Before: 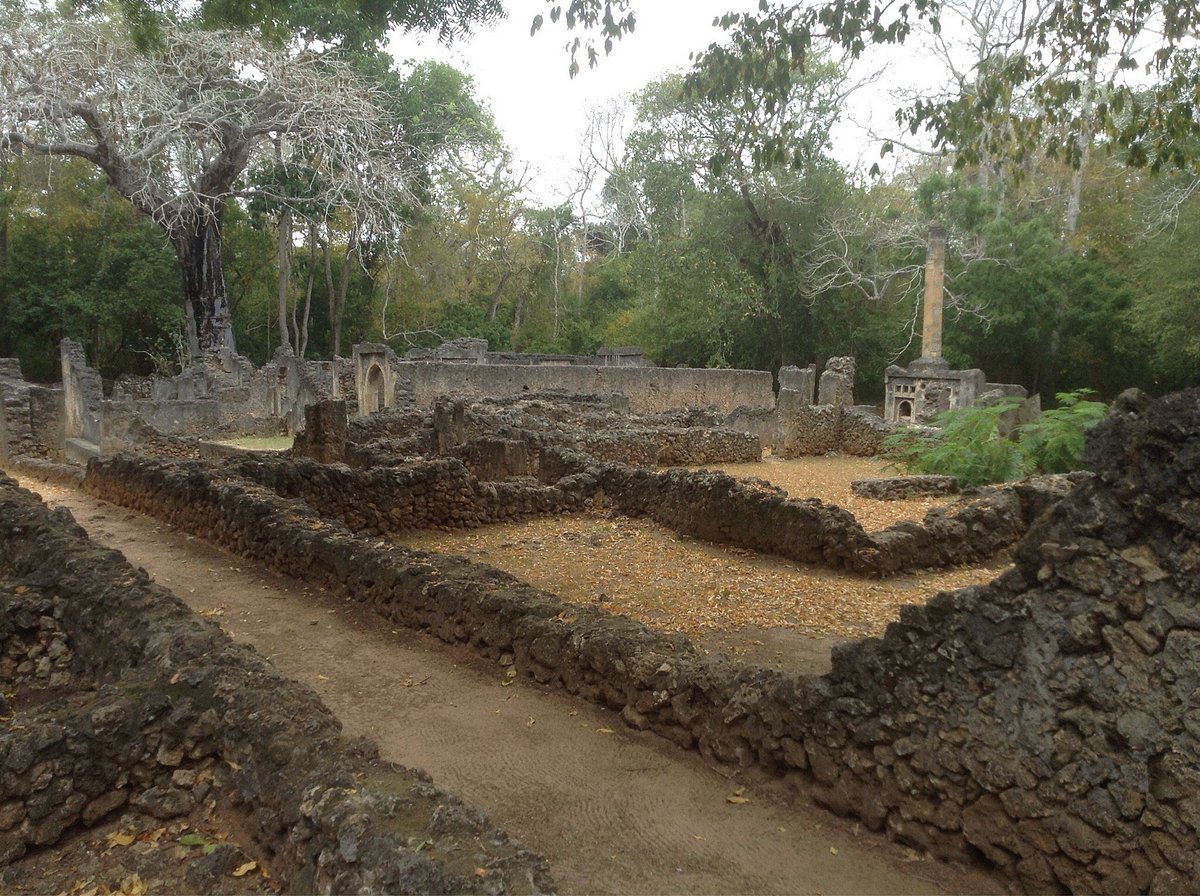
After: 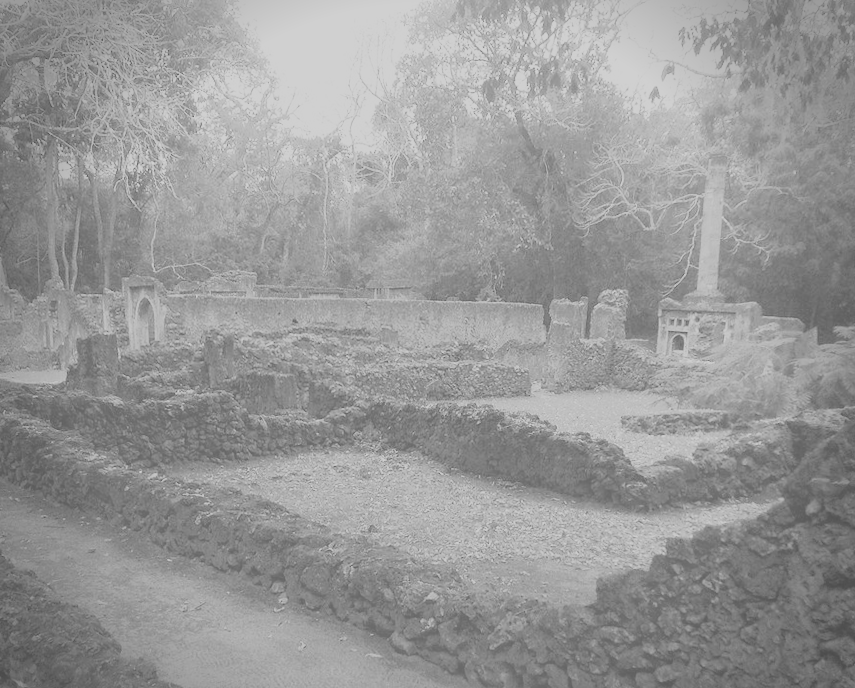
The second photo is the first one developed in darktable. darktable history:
rotate and perspective: rotation 0.074°, lens shift (vertical) 0.096, lens shift (horizontal) -0.041, crop left 0.043, crop right 0.952, crop top 0.024, crop bottom 0.979
tone curve: curves: ch0 [(0, 0) (0.003, 0.003) (0.011, 0.013) (0.025, 0.029) (0.044, 0.052) (0.069, 0.081) (0.1, 0.116) (0.136, 0.158) (0.177, 0.207) (0.224, 0.268) (0.277, 0.373) (0.335, 0.465) (0.399, 0.565) (0.468, 0.674) (0.543, 0.79) (0.623, 0.853) (0.709, 0.918) (0.801, 0.956) (0.898, 0.977) (1, 1)], preserve colors none
colorize: hue 147.6°, saturation 65%, lightness 21.64%
vignetting: fall-off radius 31.48%, brightness -0.472
contrast brightness saturation: contrast -0.26, saturation -0.43
crop: left 16.768%, top 8.653%, right 8.362%, bottom 12.485%
monochrome: on, module defaults
